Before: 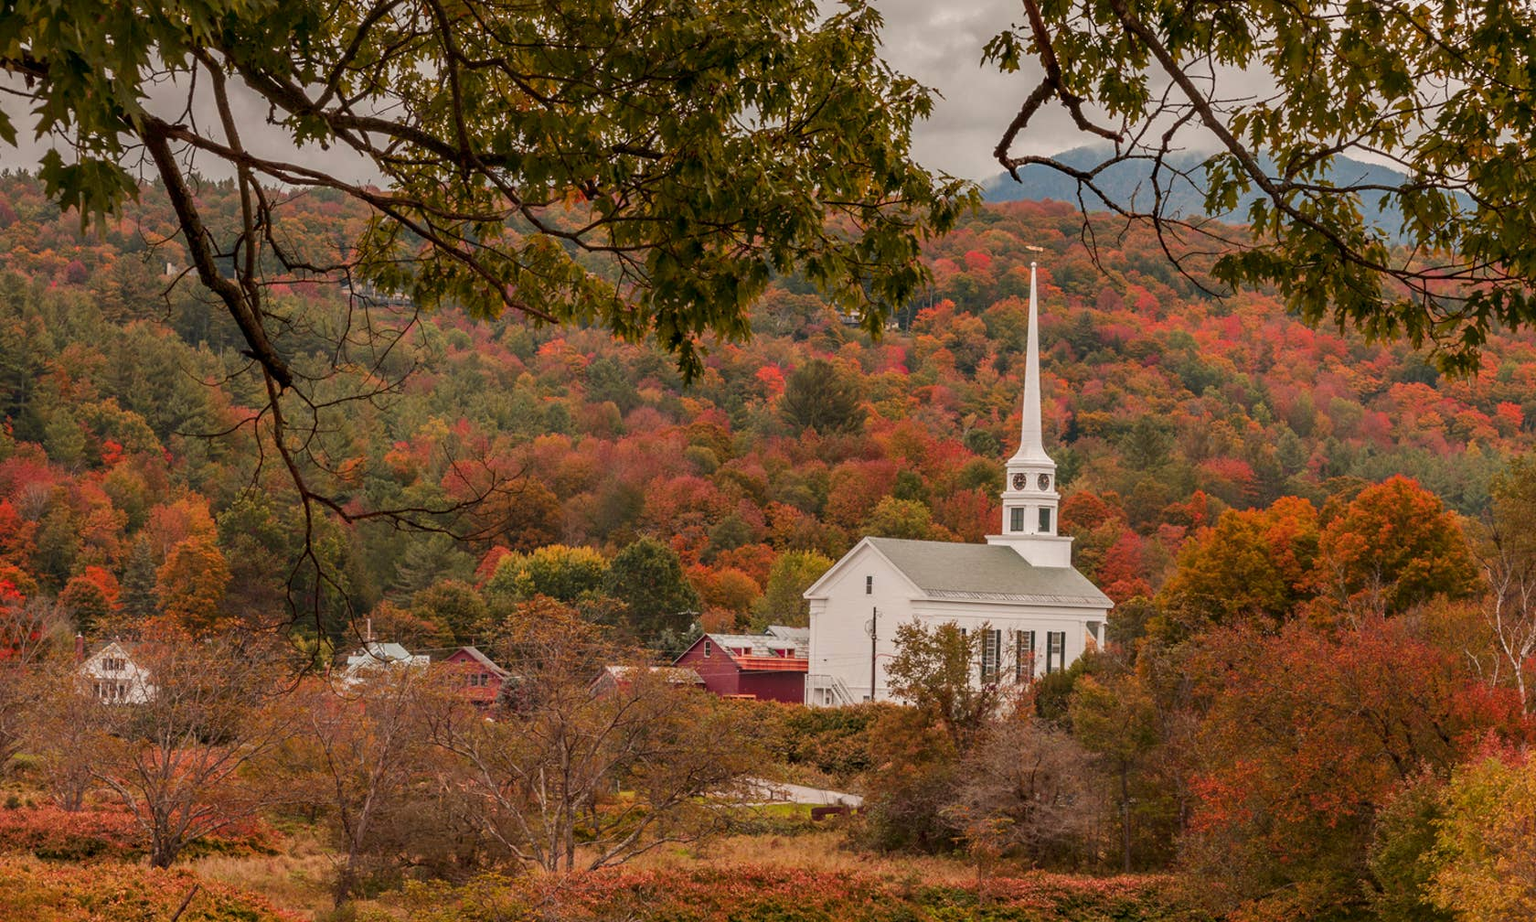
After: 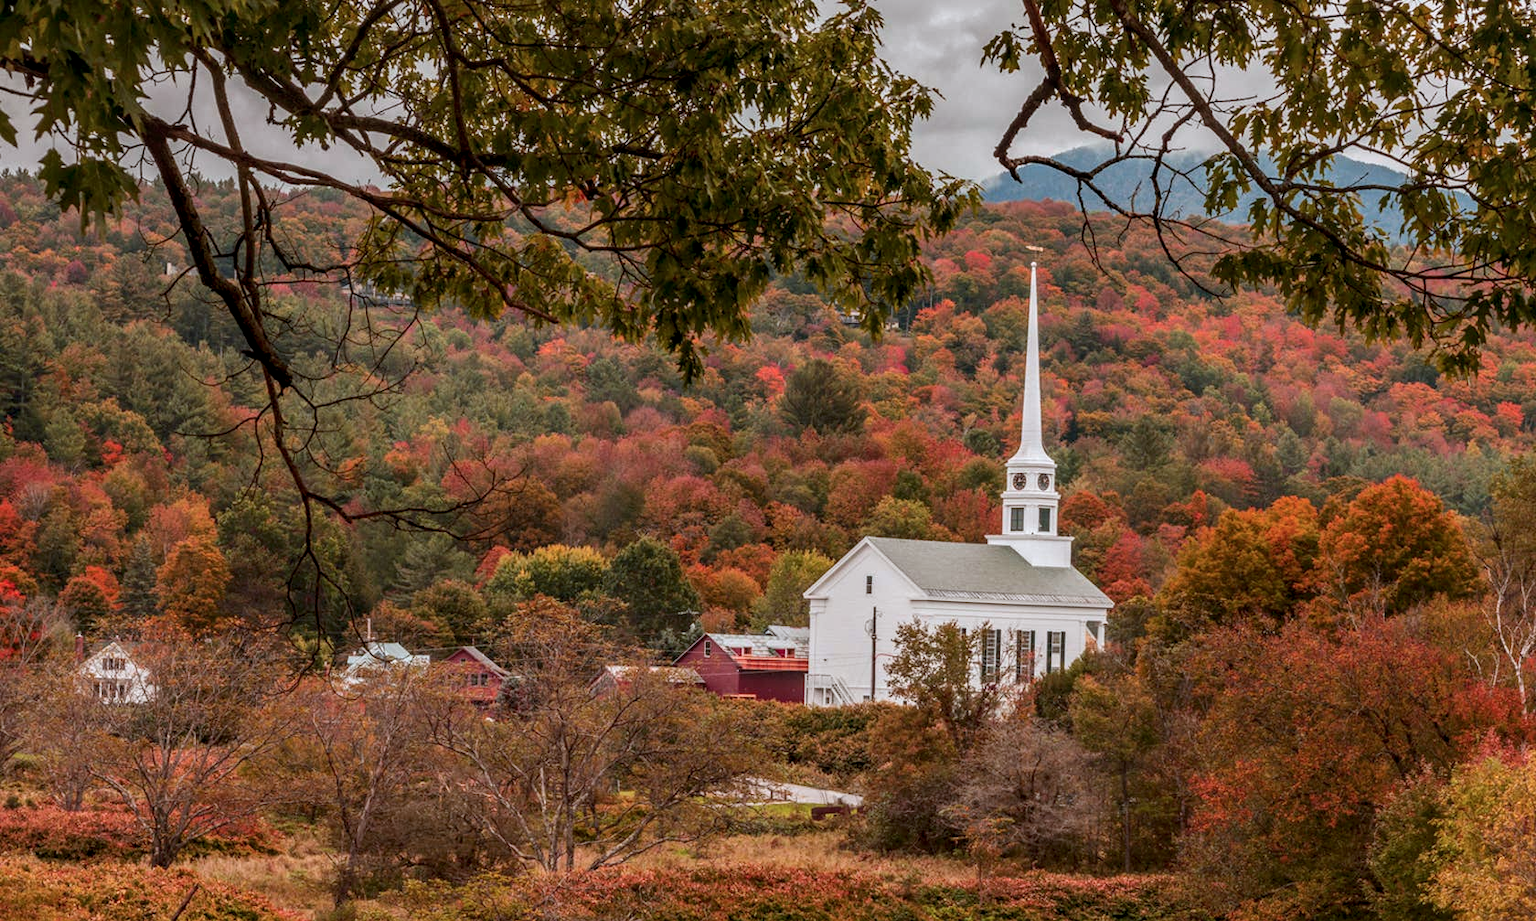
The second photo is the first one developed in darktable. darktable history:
color correction: highlights a* -4.12, highlights b* -10.84
local contrast: on, module defaults
contrast brightness saturation: contrast 0.104, brightness 0.011, saturation 0.02
